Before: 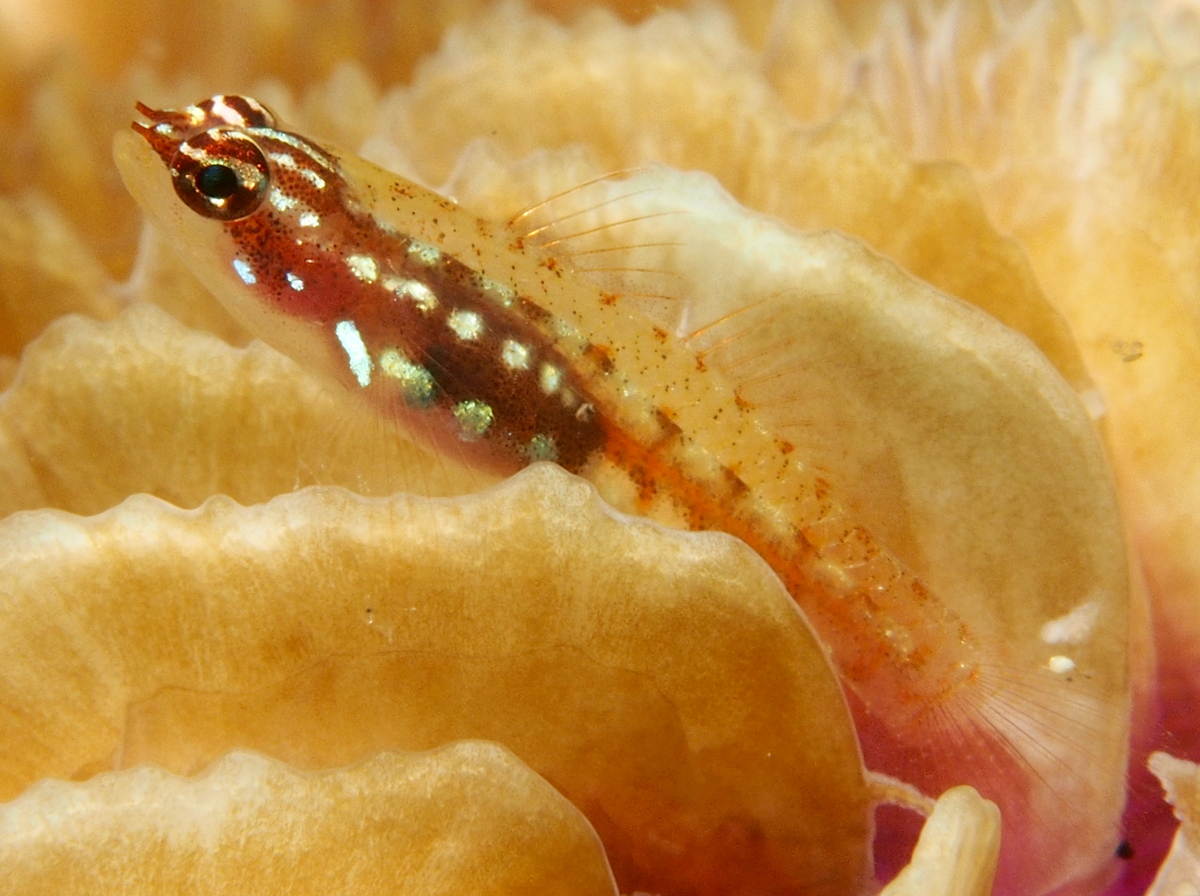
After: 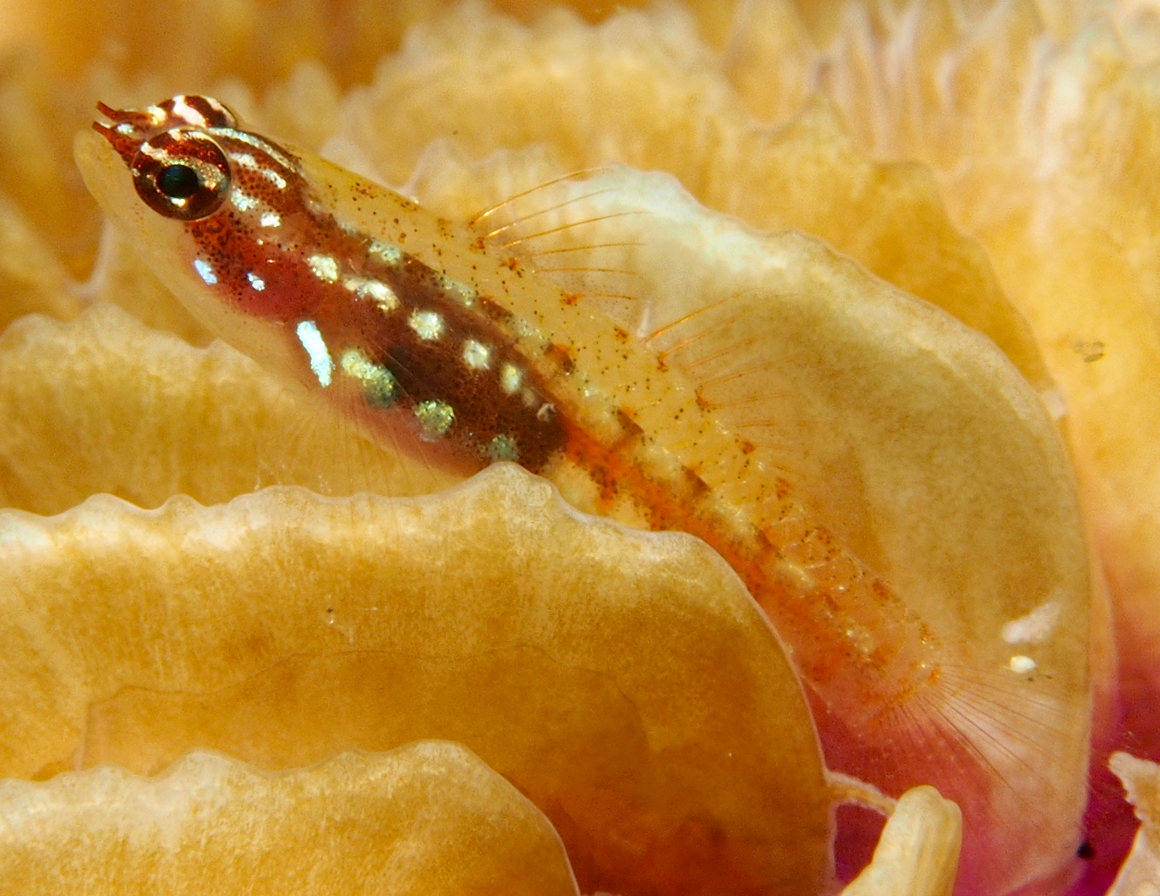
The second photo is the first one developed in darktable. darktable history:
haze removal: strength 0.299, distance 0.255, compatibility mode true, adaptive false
crop and rotate: left 3.285%
